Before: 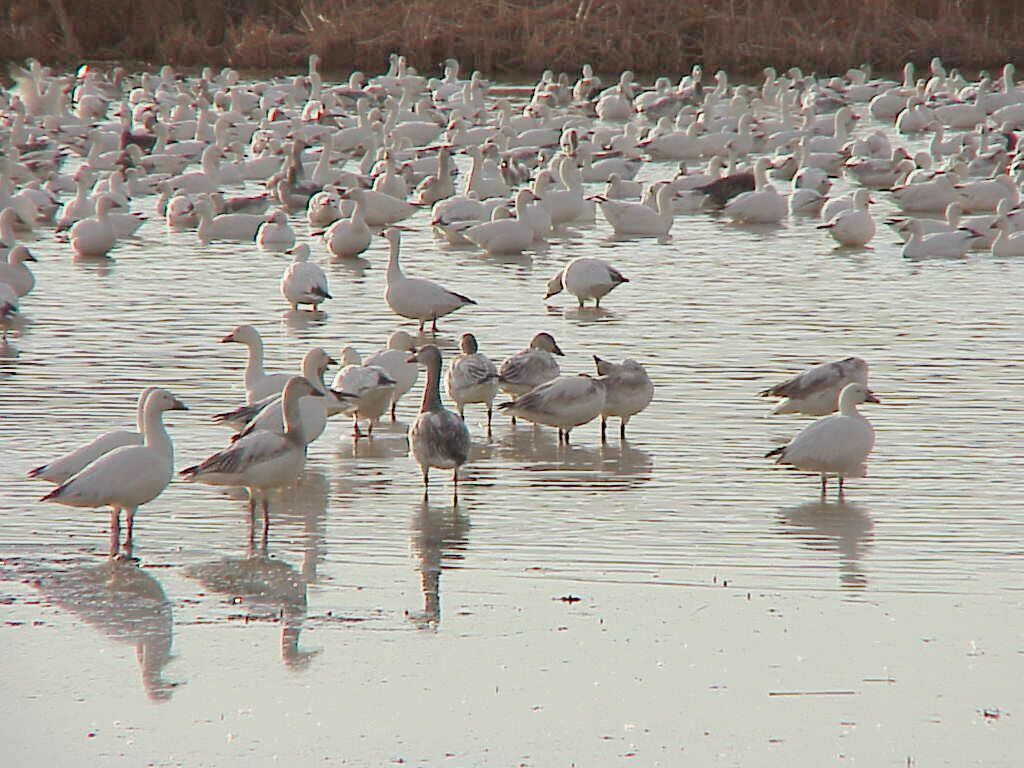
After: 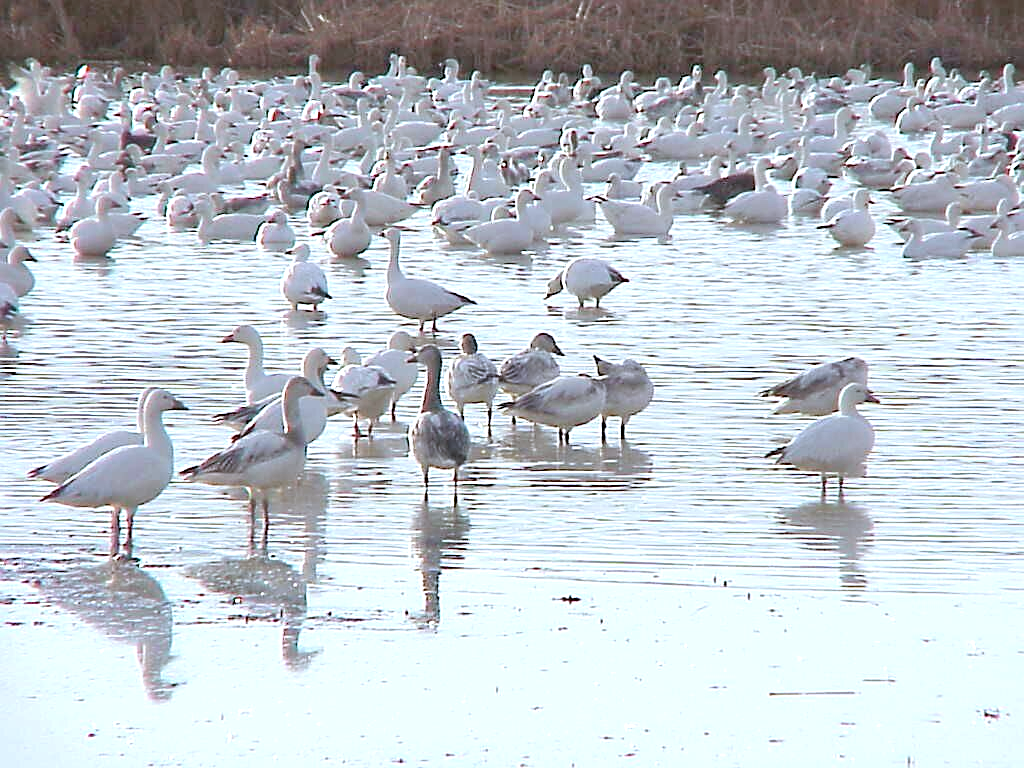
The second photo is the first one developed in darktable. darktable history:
exposure: black level correction 0, exposure 0.7 EV, compensate exposure bias true, compensate highlight preservation false
white balance: red 0.926, green 1.003, blue 1.133
sharpen: radius 1.864, amount 0.398, threshold 1.271
